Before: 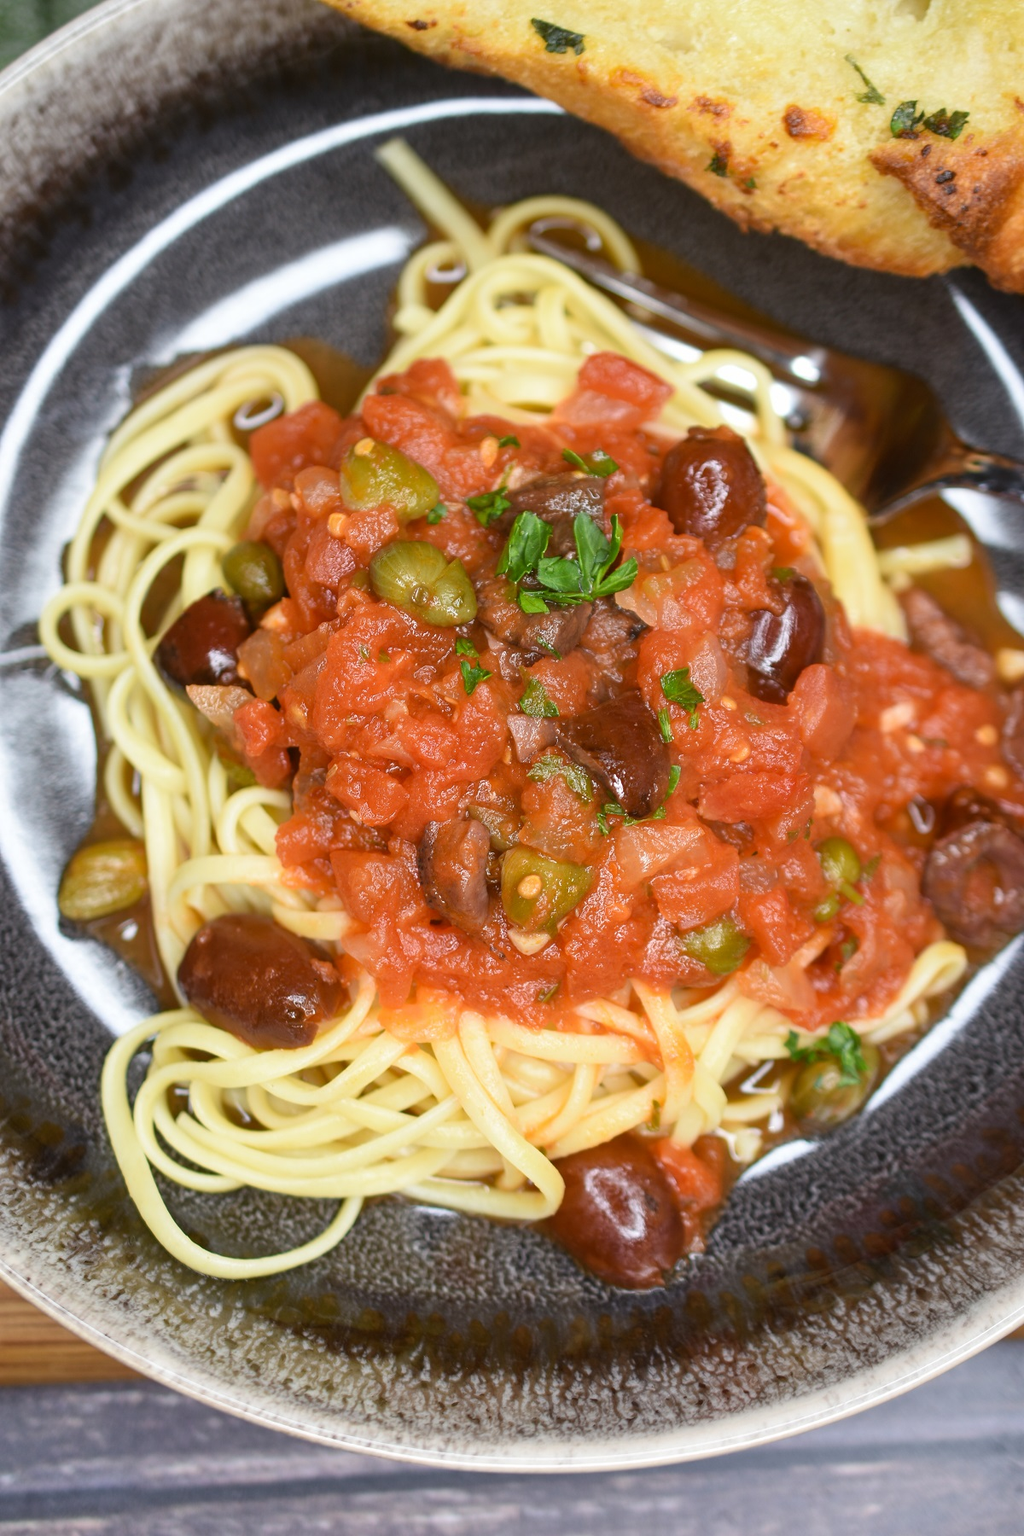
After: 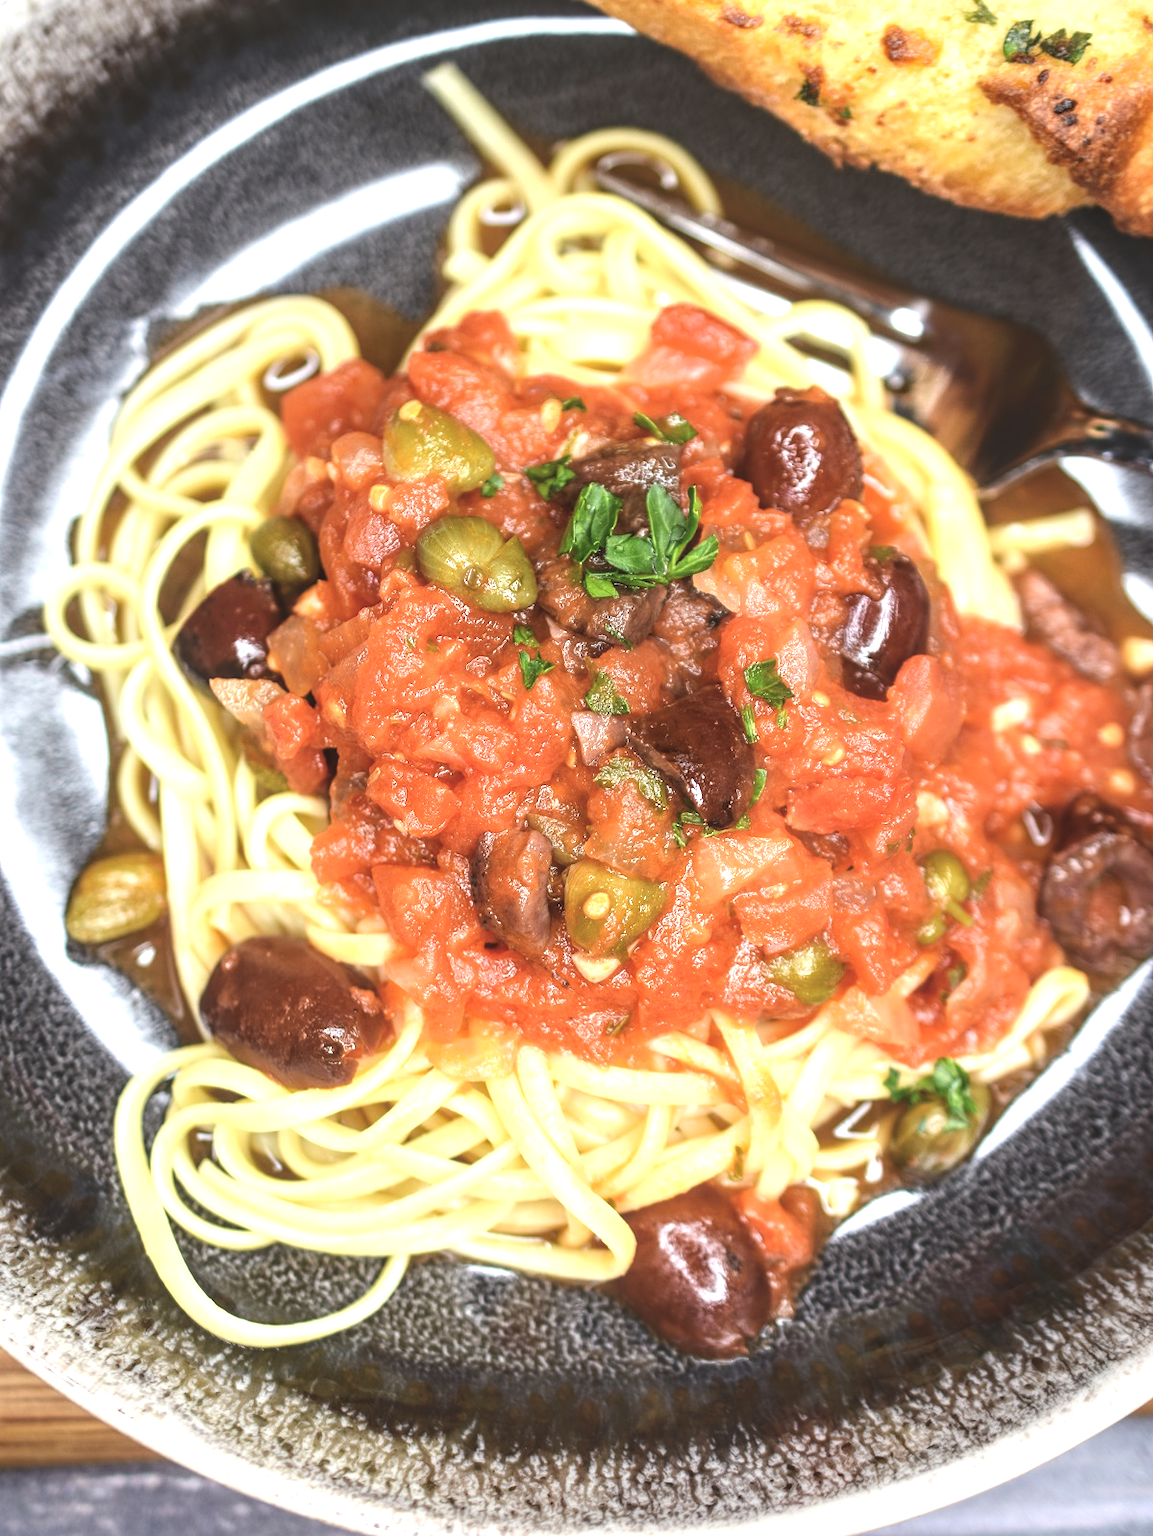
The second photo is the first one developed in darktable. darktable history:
base curve: curves: ch0 [(0, 0) (0.283, 0.295) (1, 1)], preserve colors none
crop and rotate: top 5.437%, bottom 5.748%
tone equalizer: -8 EV 0 EV, -7 EV -0.003 EV, -6 EV 0.002 EV, -5 EV -0.028 EV, -4 EV -0.146 EV, -3 EV -0.162 EV, -2 EV 0.219 EV, -1 EV 0.716 EV, +0 EV 0.509 EV
local contrast: highlights 63%, detail 143%, midtone range 0.426
exposure: black level correction -0.022, exposure -0.035 EV, compensate exposure bias true, compensate highlight preservation false
